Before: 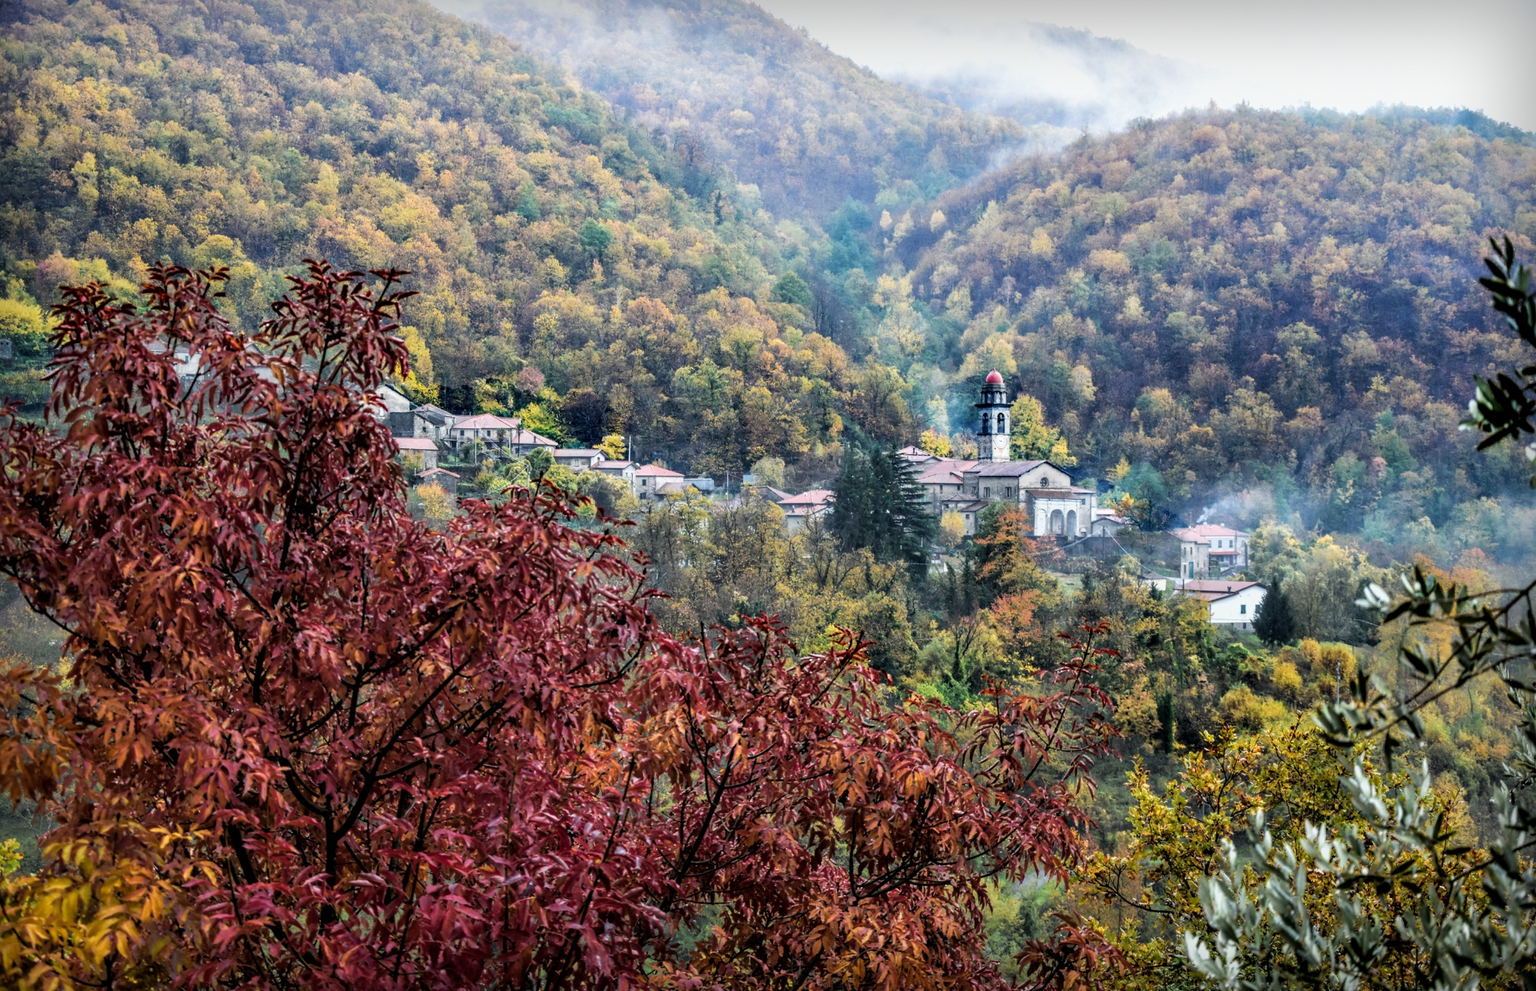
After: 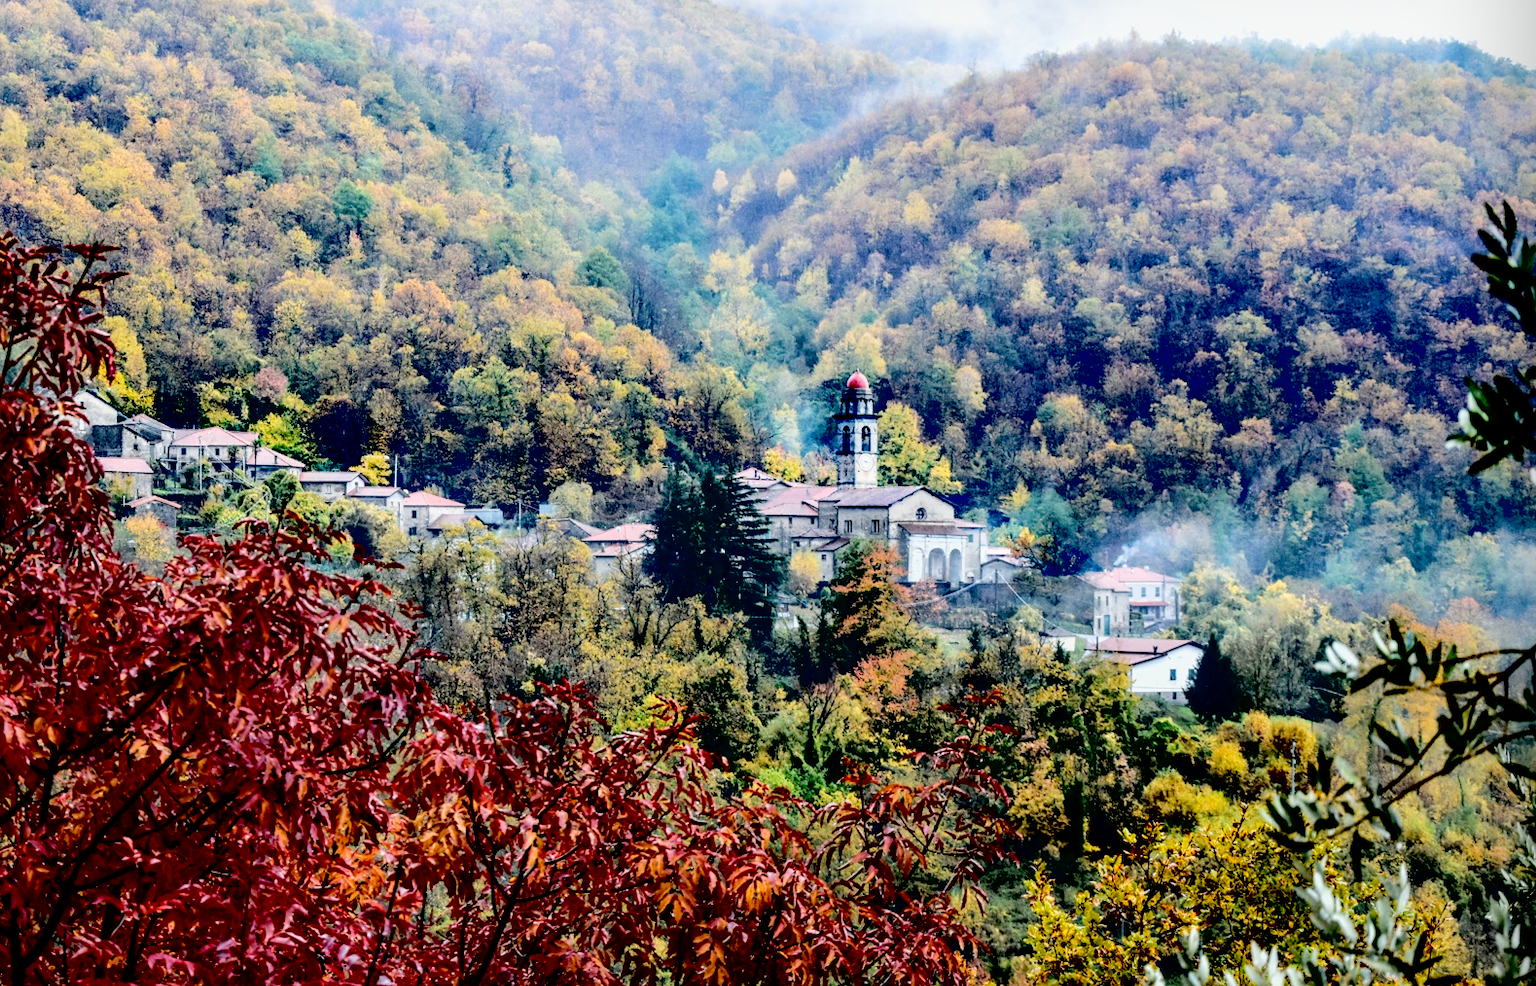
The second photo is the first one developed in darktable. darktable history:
tone curve: curves: ch0 [(0, 0) (0.003, 0.004) (0.011, 0.015) (0.025, 0.033) (0.044, 0.059) (0.069, 0.092) (0.1, 0.132) (0.136, 0.18) (0.177, 0.235) (0.224, 0.297) (0.277, 0.366) (0.335, 0.44) (0.399, 0.52) (0.468, 0.594) (0.543, 0.661) (0.623, 0.727) (0.709, 0.79) (0.801, 0.86) (0.898, 0.928) (1, 1)], color space Lab, independent channels, preserve colors none
exposure: black level correction 0.056, exposure -0.033 EV, compensate exposure bias true, compensate highlight preservation false
crop and rotate: left 20.653%, top 7.774%, right 0.356%, bottom 13.625%
